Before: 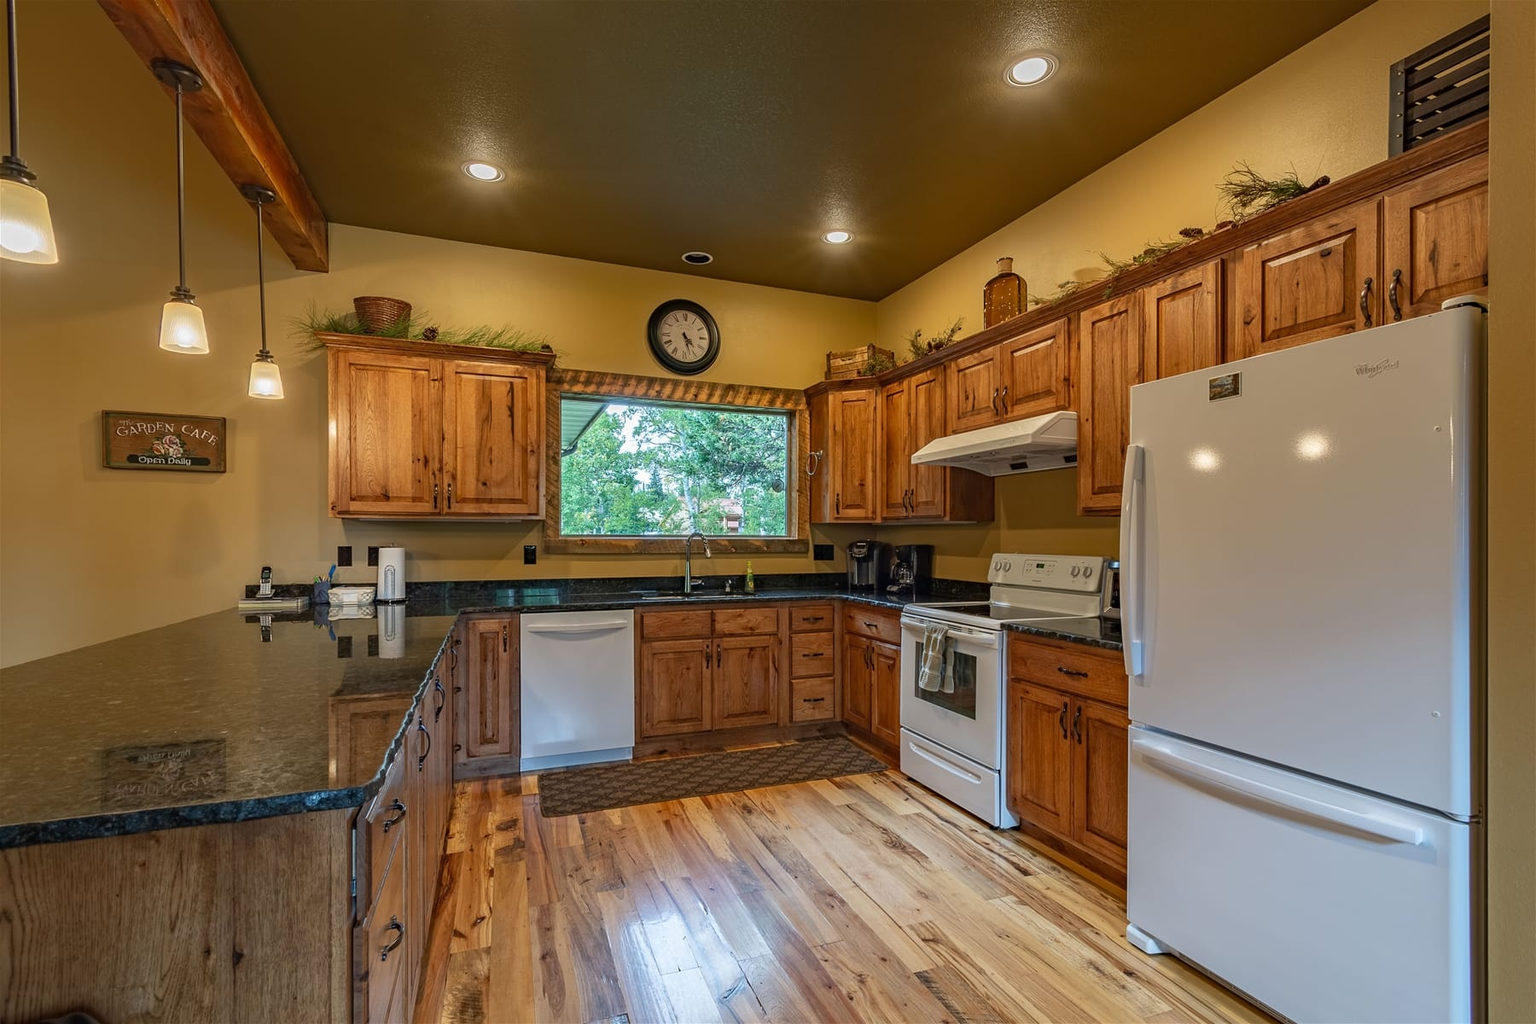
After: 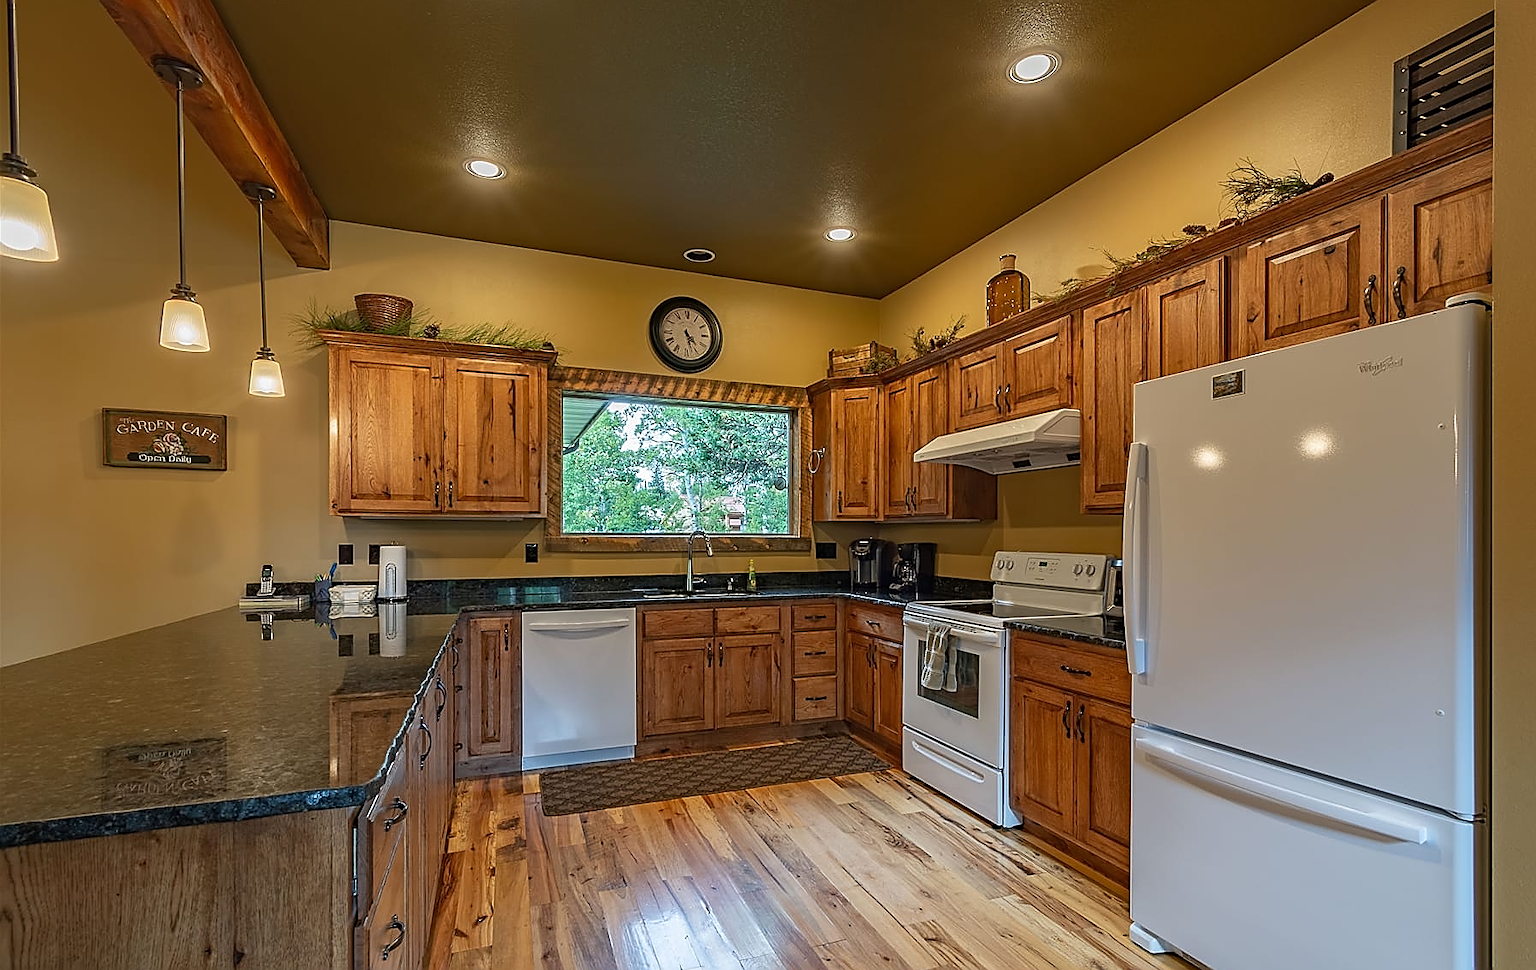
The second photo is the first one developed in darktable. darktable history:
sharpen: radius 1.409, amount 1.244, threshold 0.679
crop: top 0.406%, right 0.263%, bottom 5.032%
